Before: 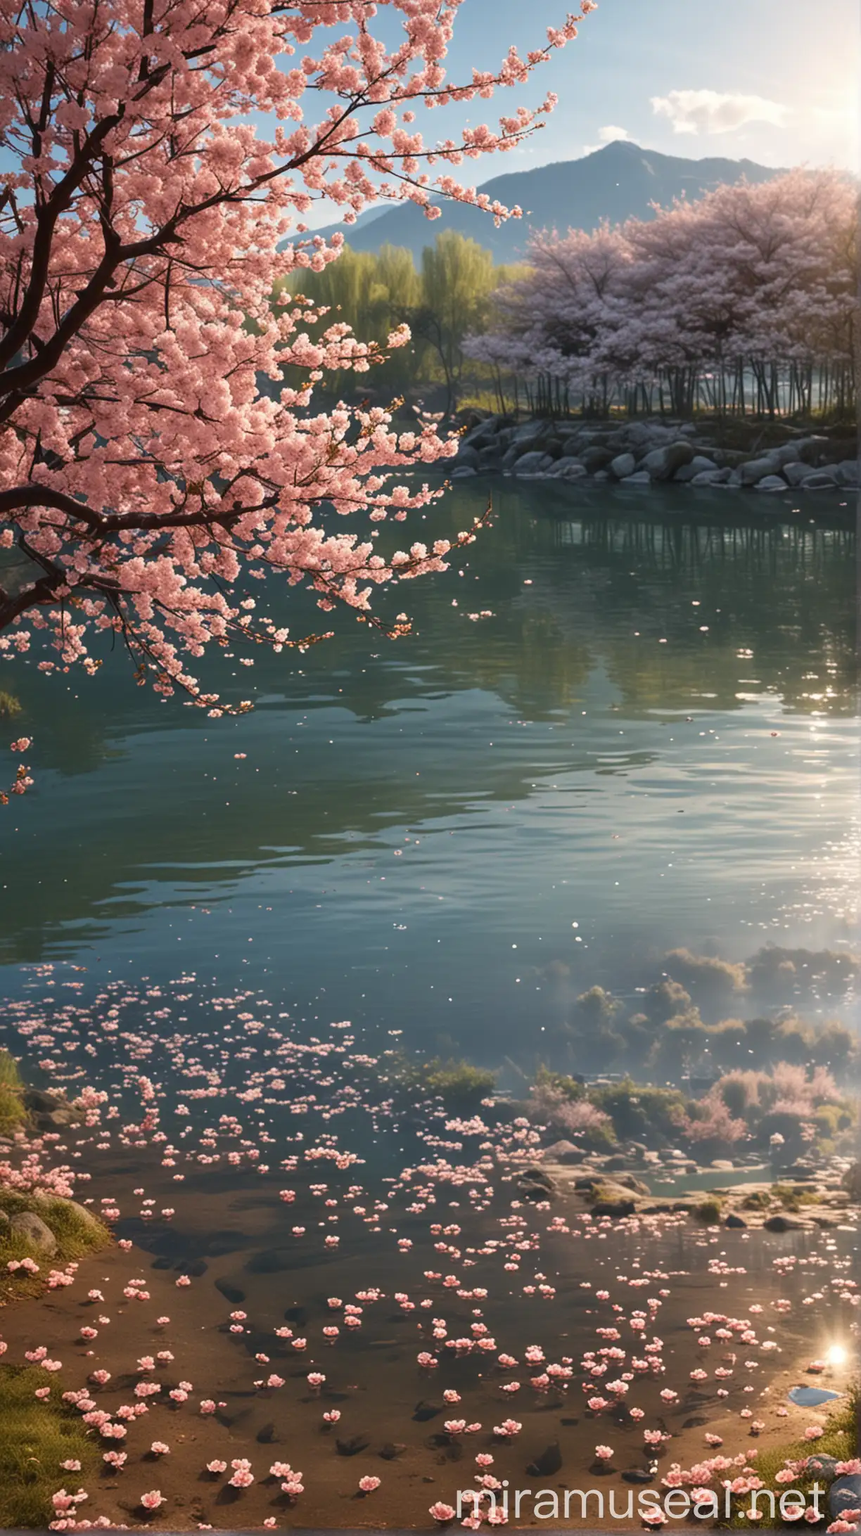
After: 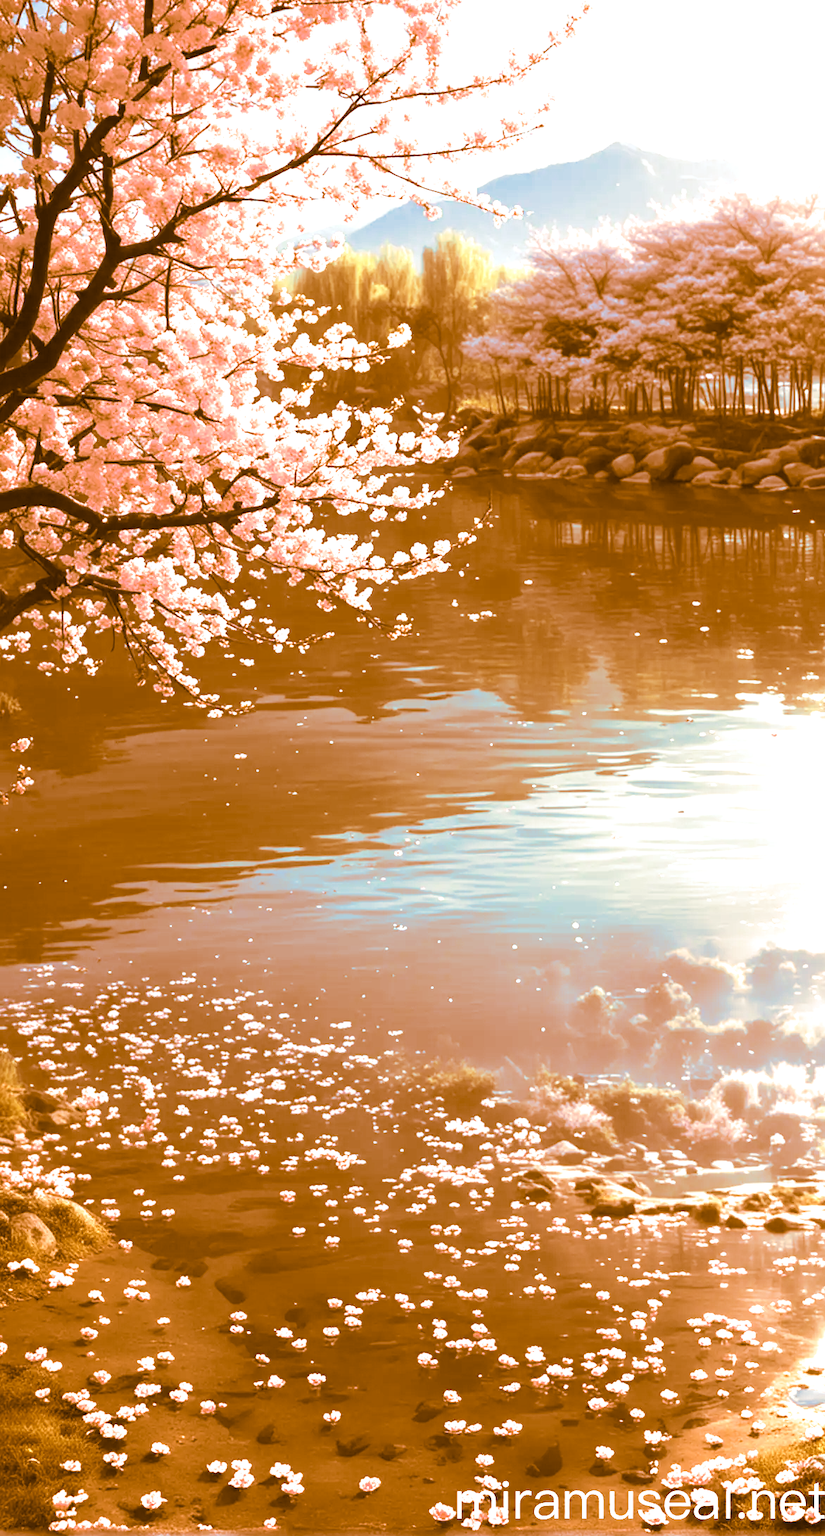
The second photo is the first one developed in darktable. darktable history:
split-toning: shadows › hue 26°, shadows › saturation 0.92, highlights › hue 40°, highlights › saturation 0.92, balance -63, compress 0%
exposure: black level correction 0, exposure 1.45 EV, compensate exposure bias true, compensate highlight preservation false
crop: right 4.126%, bottom 0.031%
